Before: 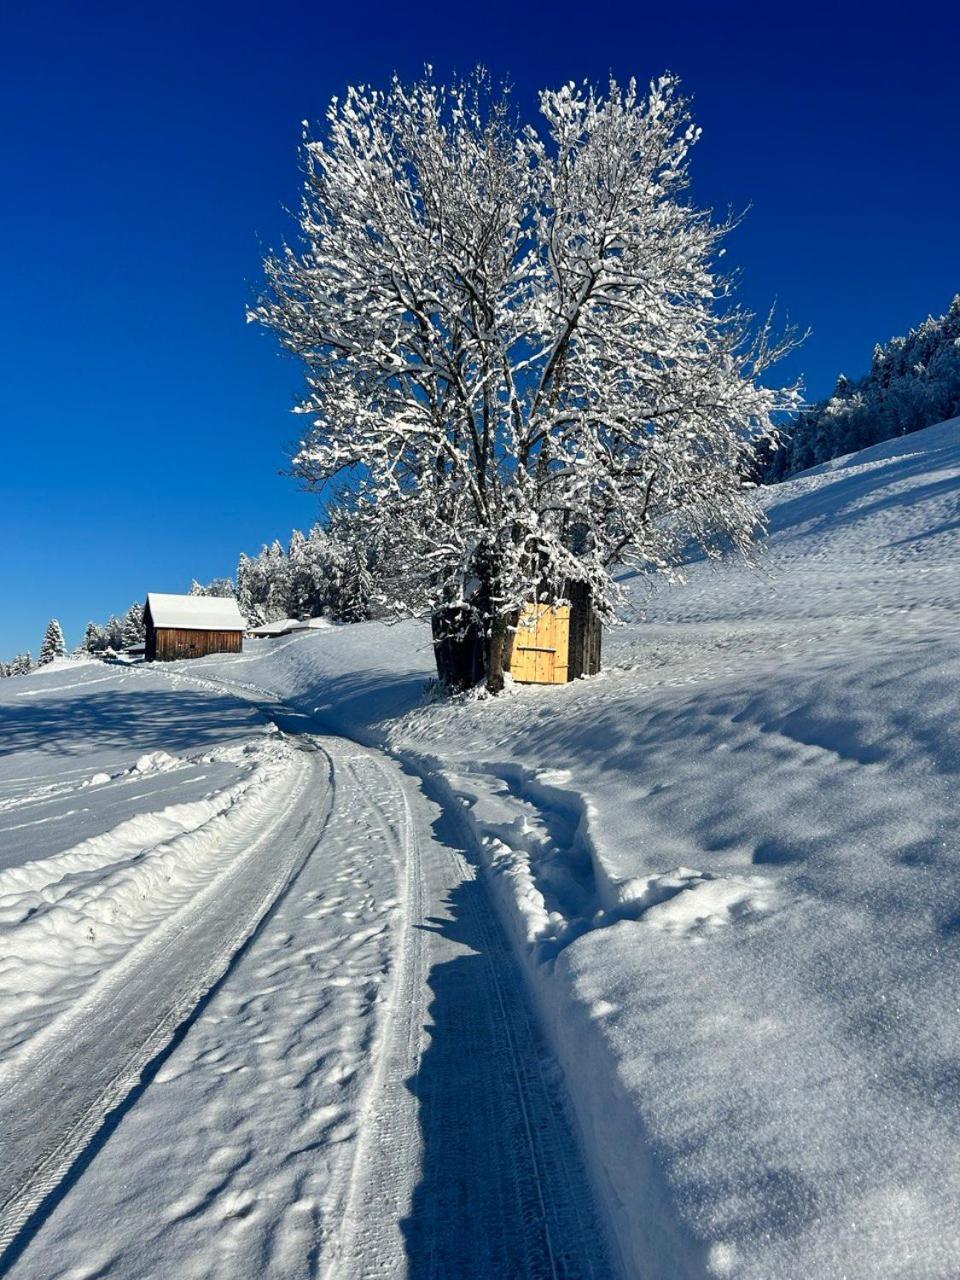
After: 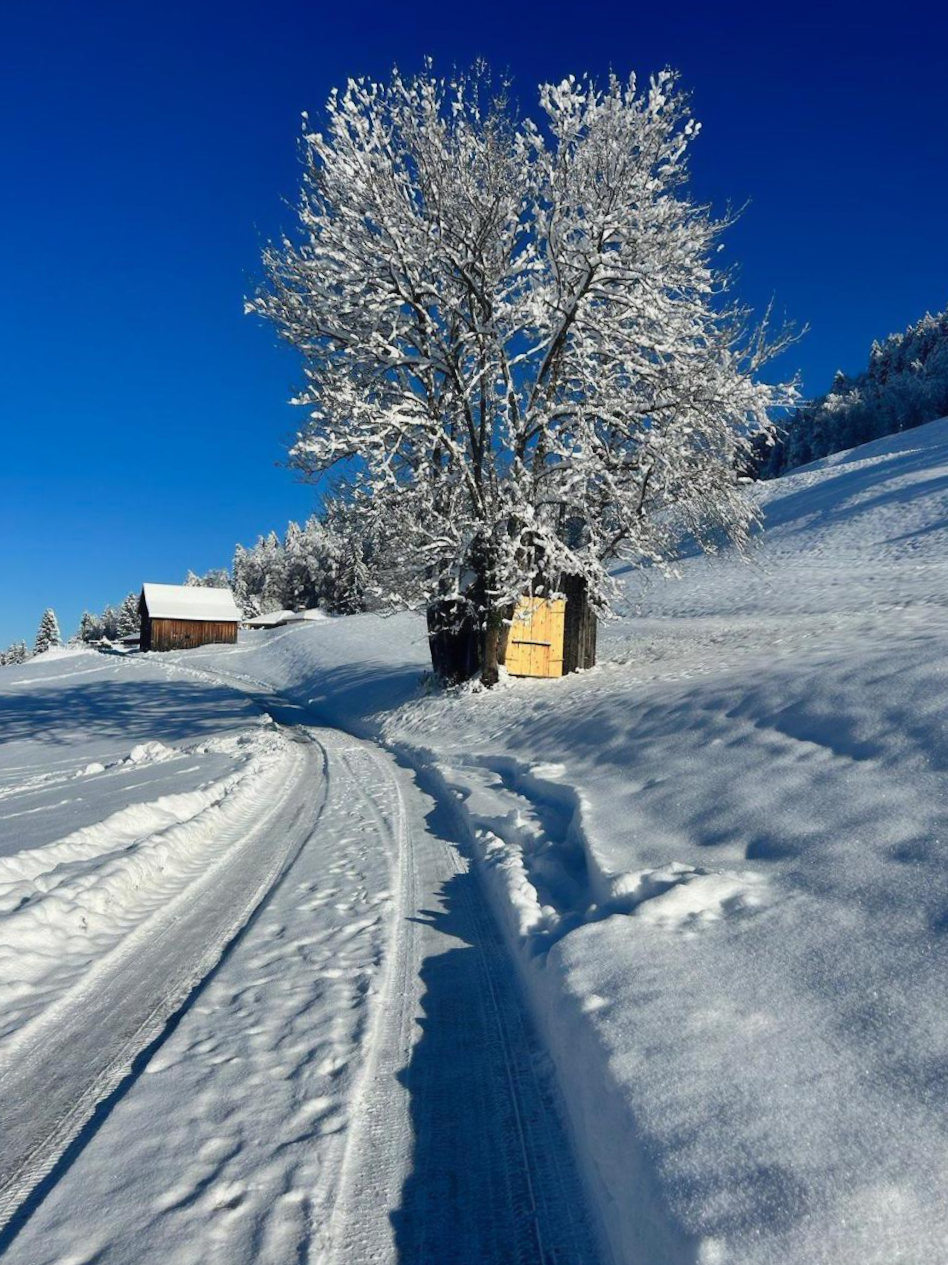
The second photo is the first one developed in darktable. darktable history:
contrast equalizer: octaves 7, y [[0.502, 0.505, 0.512, 0.529, 0.564, 0.588], [0.5 ×6], [0.502, 0.505, 0.512, 0.529, 0.564, 0.588], [0, 0.001, 0.001, 0.004, 0.008, 0.011], [0, 0.001, 0.001, 0.004, 0.008, 0.011]], mix -1
crop and rotate: angle -0.5°
white balance: emerald 1
